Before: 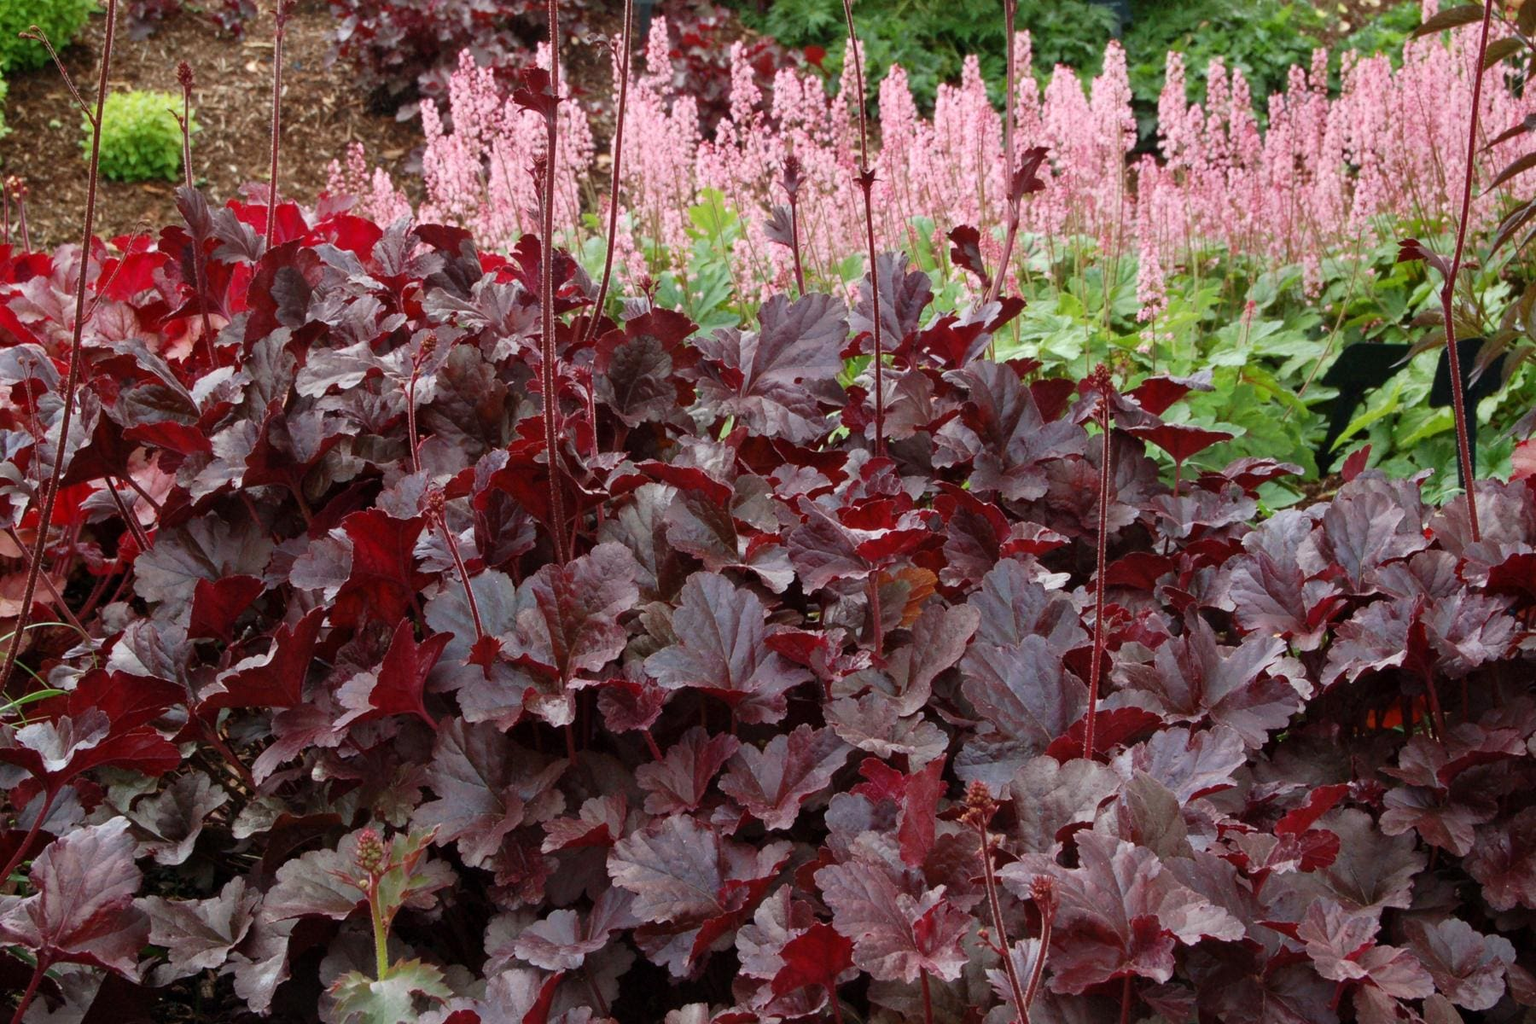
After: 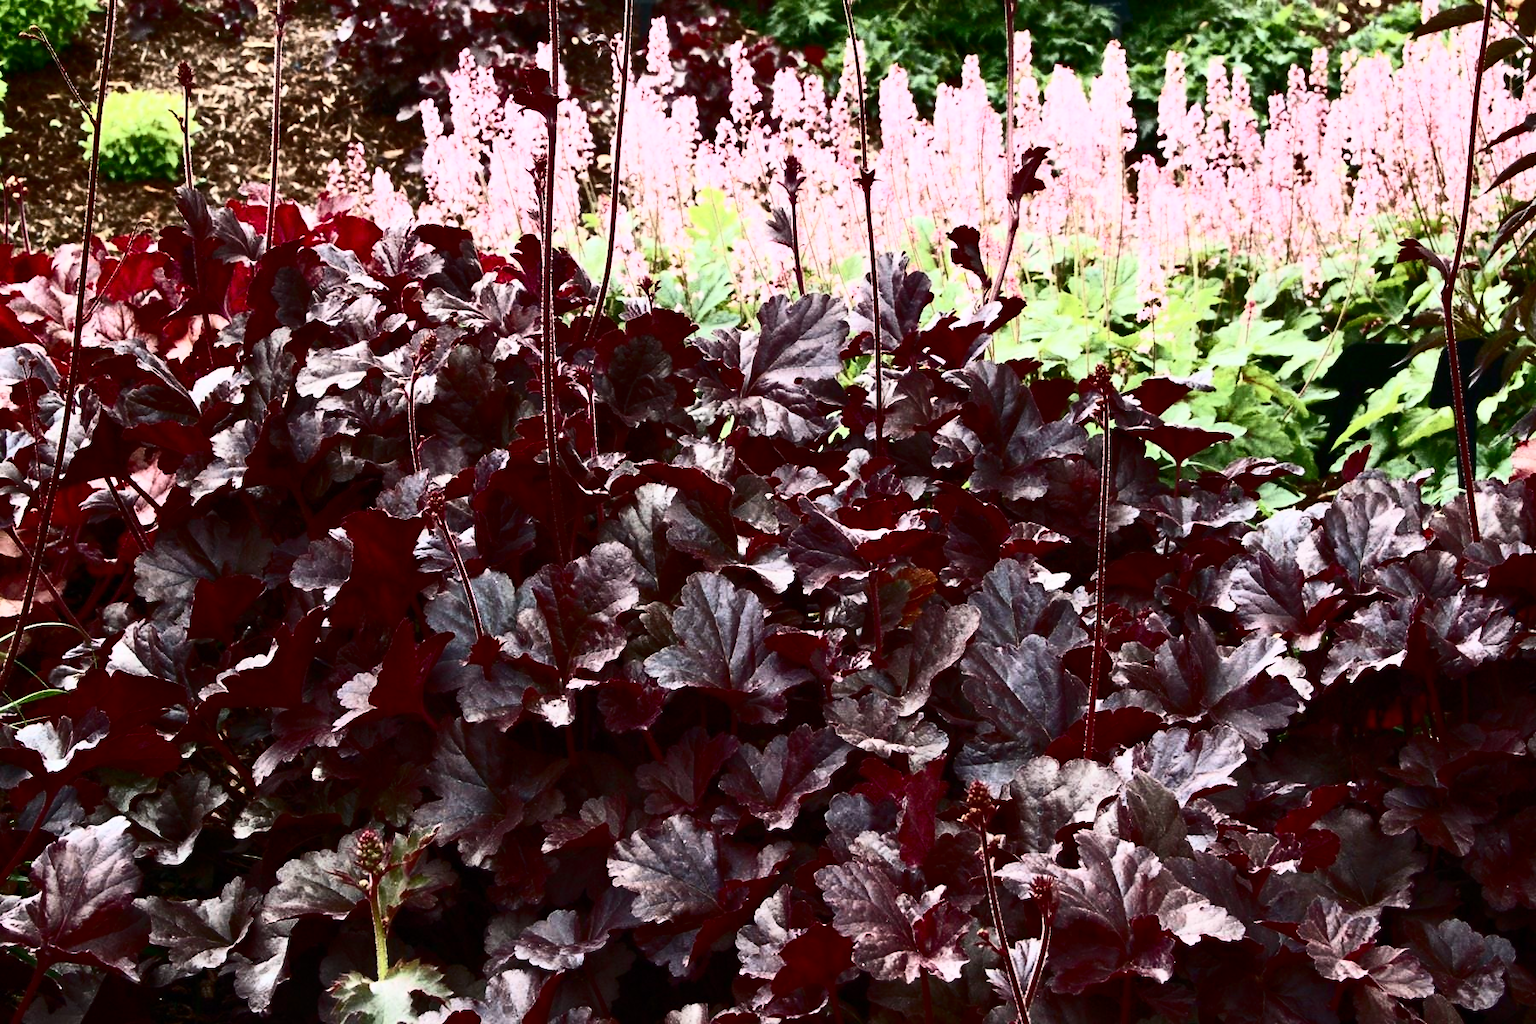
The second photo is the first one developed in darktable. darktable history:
contrast brightness saturation: contrast 0.943, brightness 0.197
